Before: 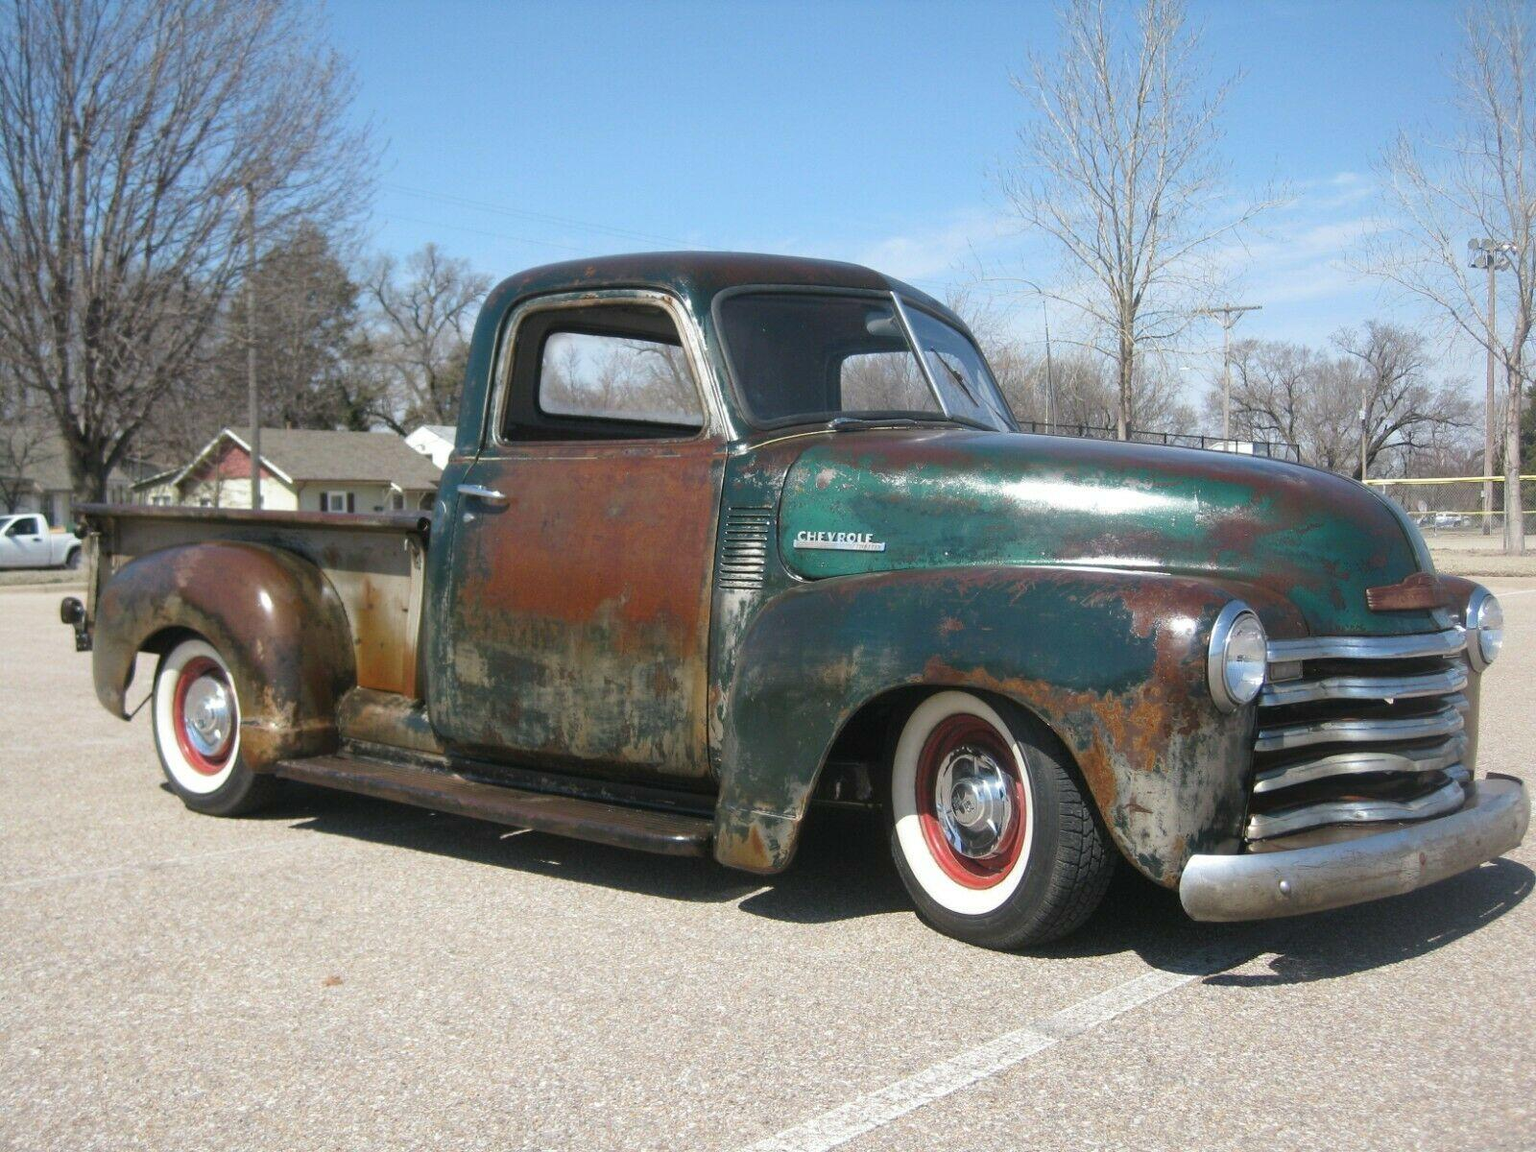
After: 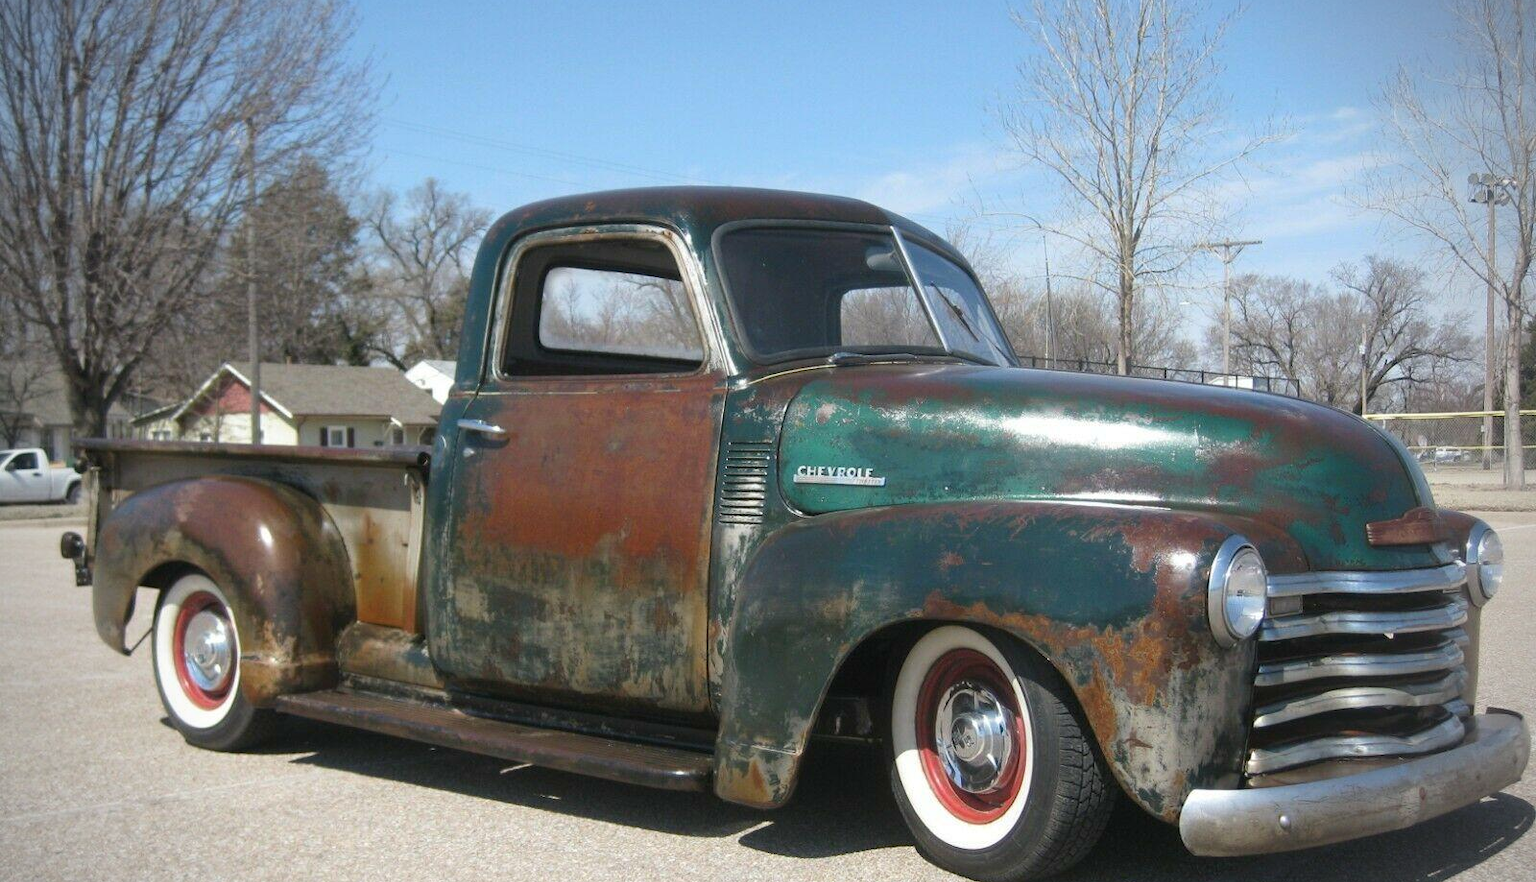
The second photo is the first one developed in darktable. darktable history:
vignetting: on, module defaults
crop: top 5.721%, bottom 17.683%
